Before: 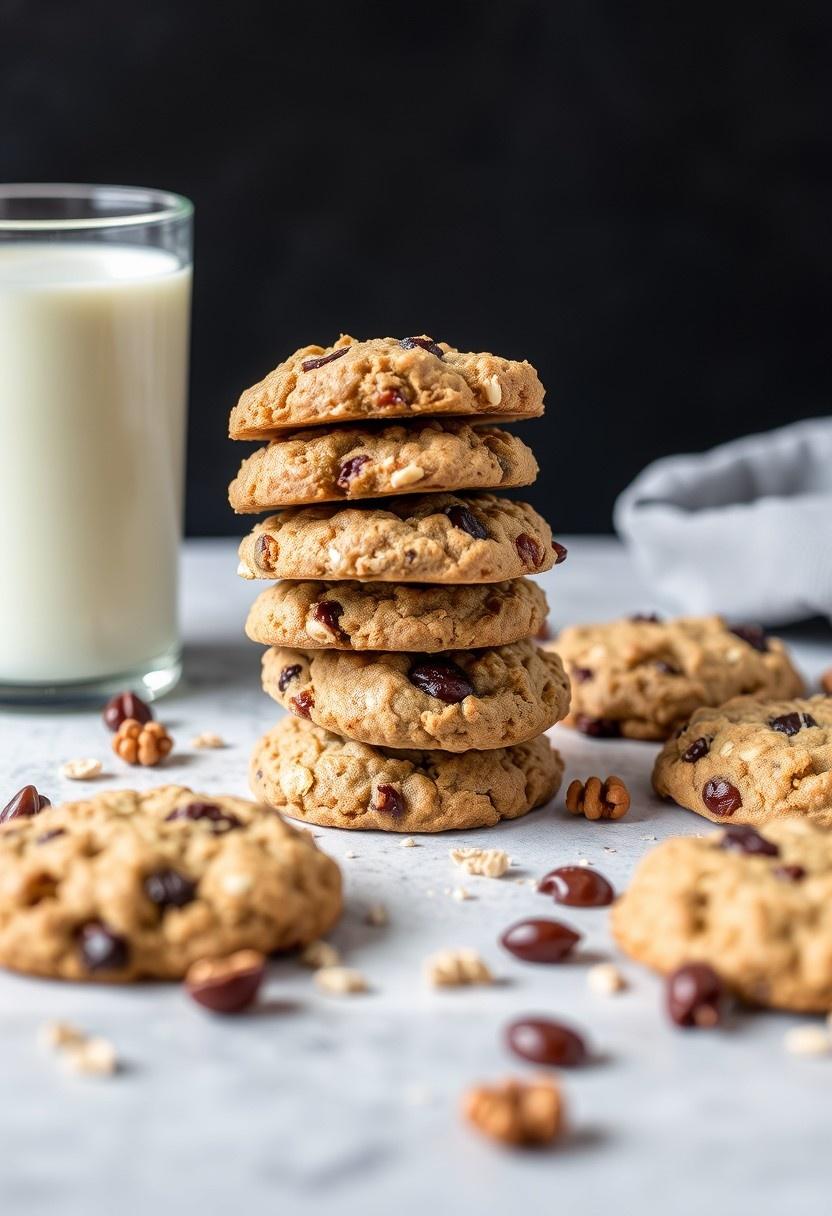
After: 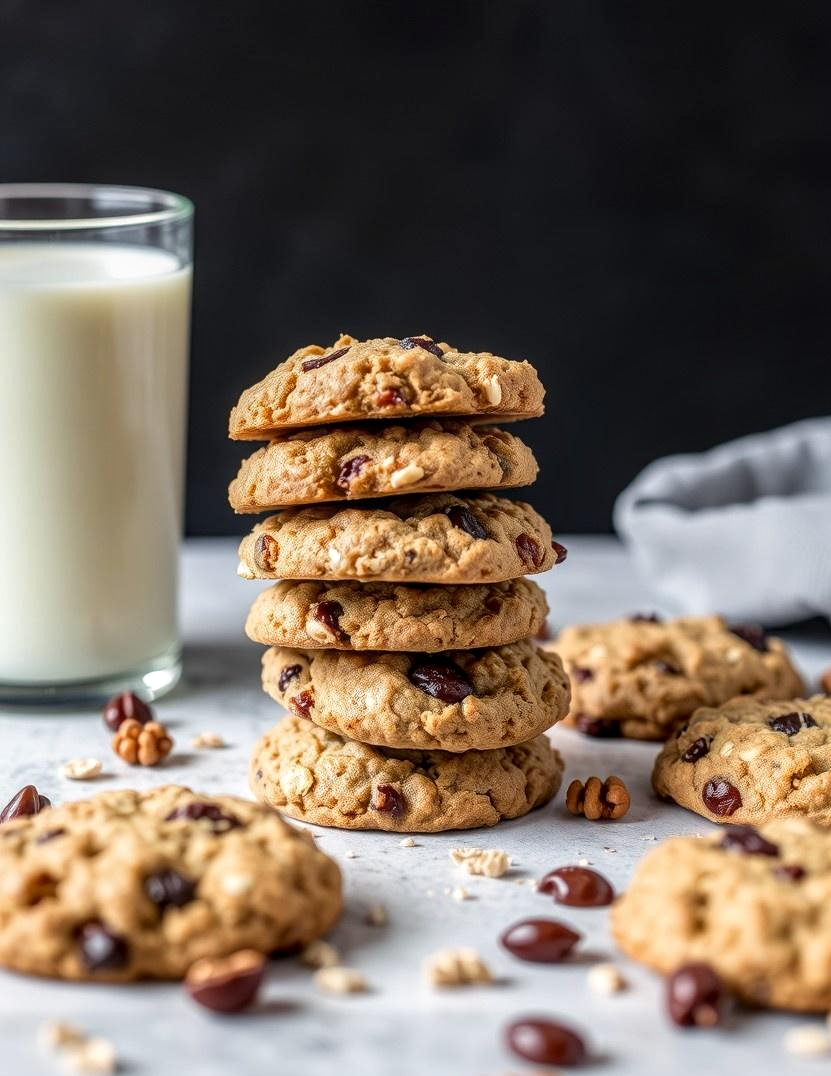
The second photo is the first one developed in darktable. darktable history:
local contrast: on, module defaults
crop and rotate: top 0%, bottom 11.49%
